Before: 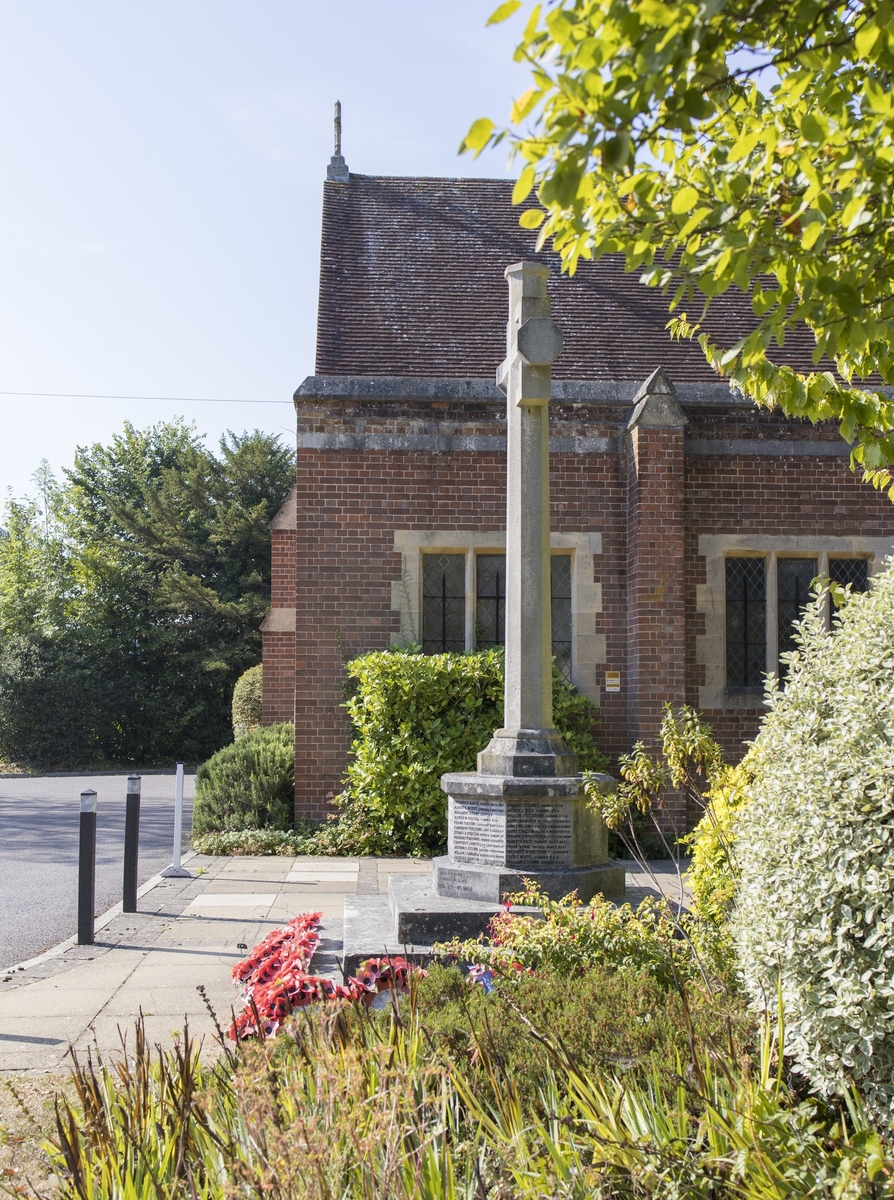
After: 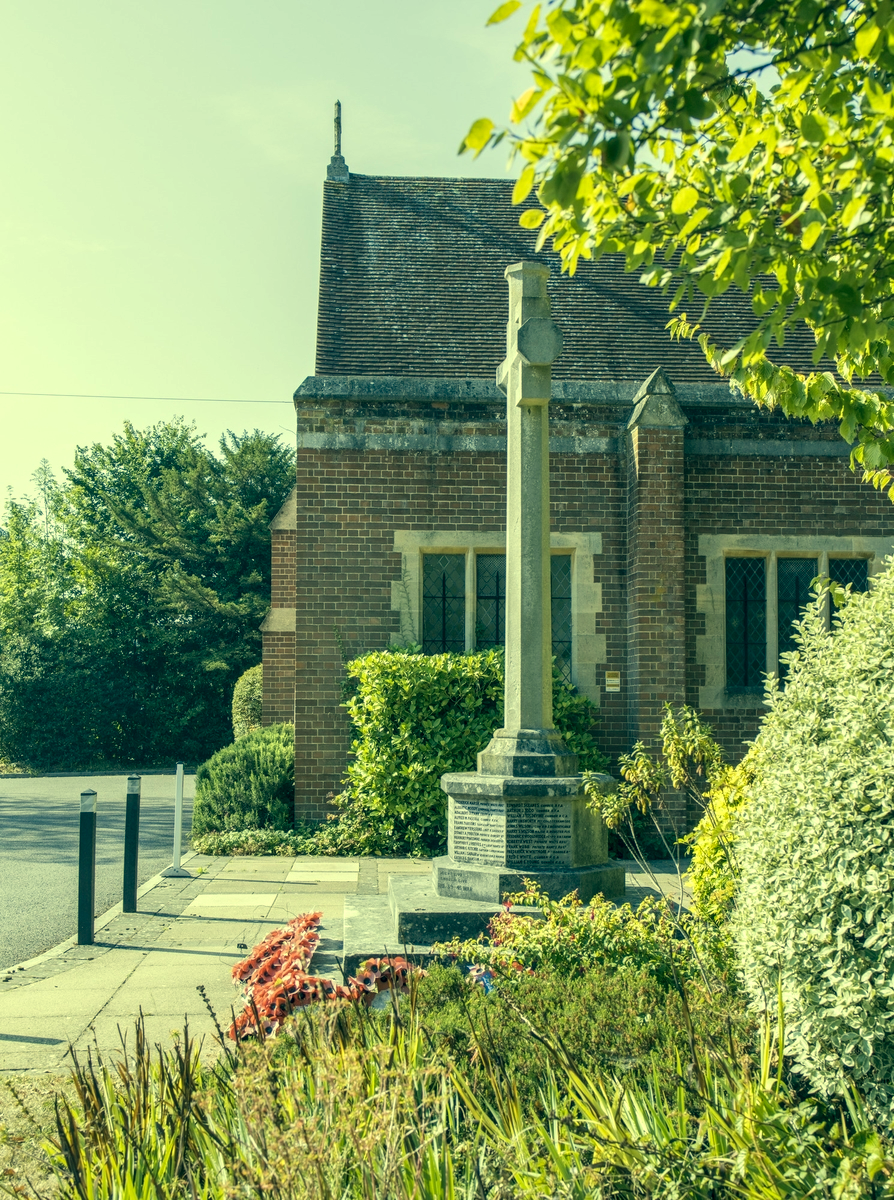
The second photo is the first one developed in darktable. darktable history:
local contrast: detail 130%
color correction: highlights a* -20.08, highlights b* 9.8, shadows a* -20.4, shadows b* -10.76
white balance: red 1.123, blue 0.83
